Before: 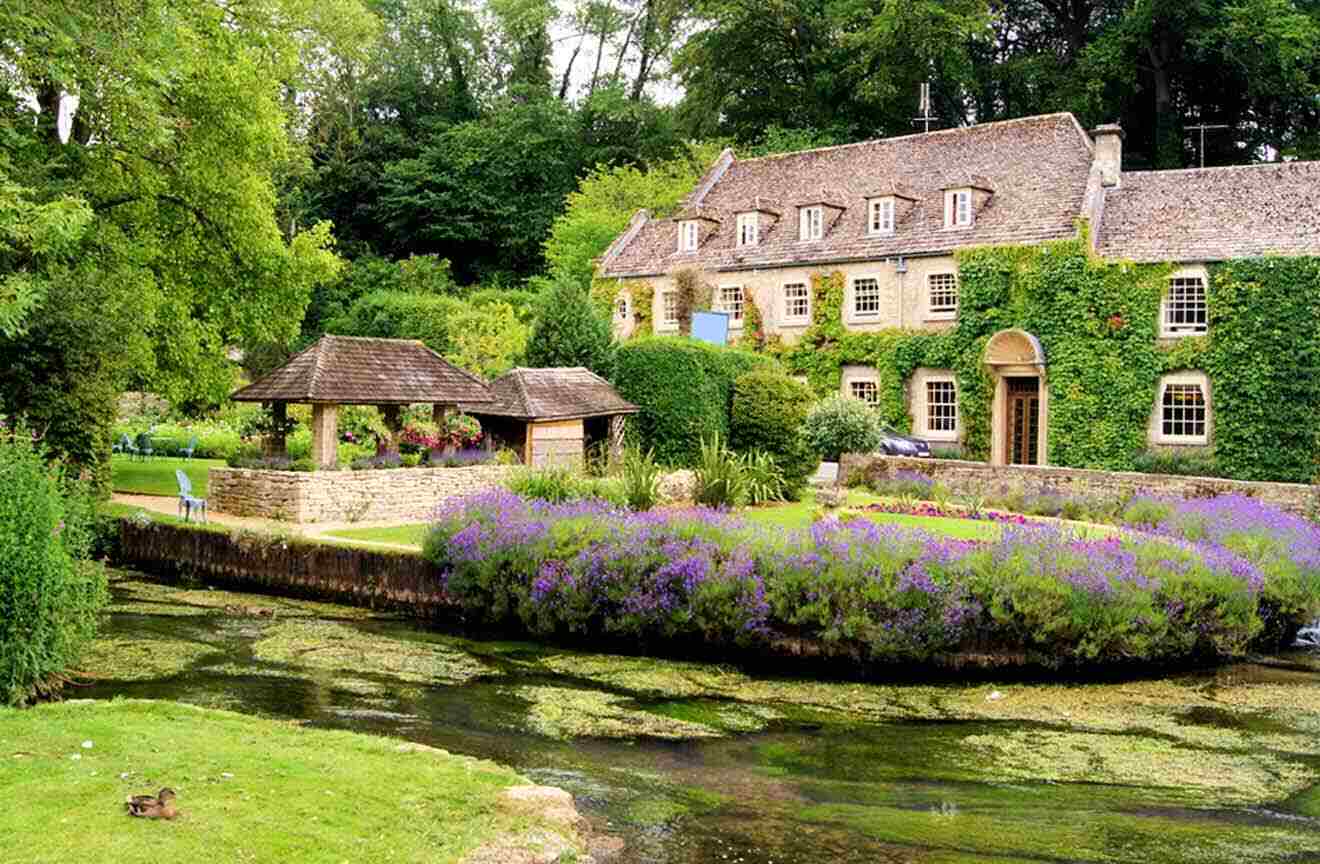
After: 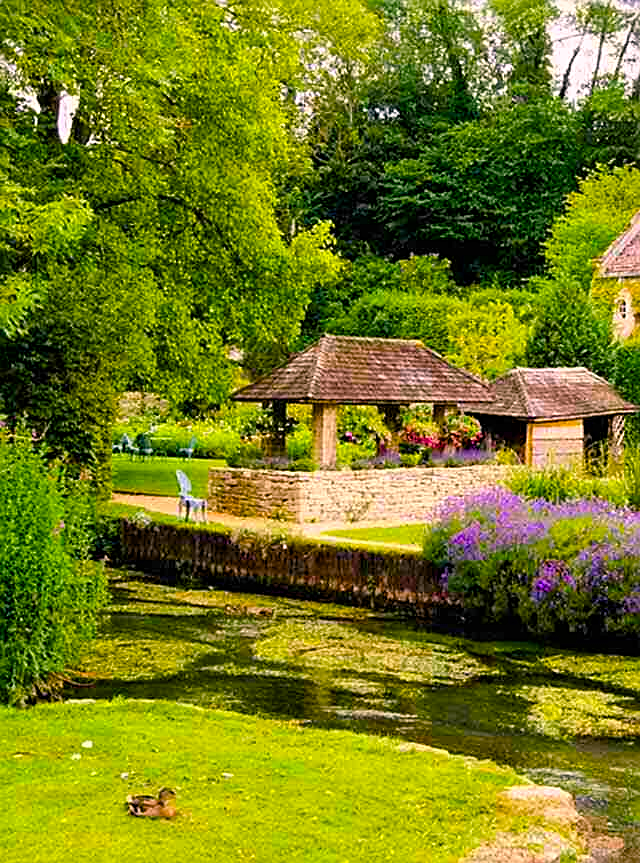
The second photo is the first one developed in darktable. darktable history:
sharpen: amount 0.492
crop and rotate: left 0.053%, top 0%, right 51.403%
color correction: highlights a* 3.57, highlights b* 5.15
color balance rgb: shadows lift › luminance -5.062%, shadows lift › chroma 1.099%, shadows lift › hue 218.19°, highlights gain › chroma 1.436%, highlights gain › hue 312.34°, perceptual saturation grading › global saturation 35.788%, perceptual saturation grading › shadows 34.51%, global vibrance 20%
